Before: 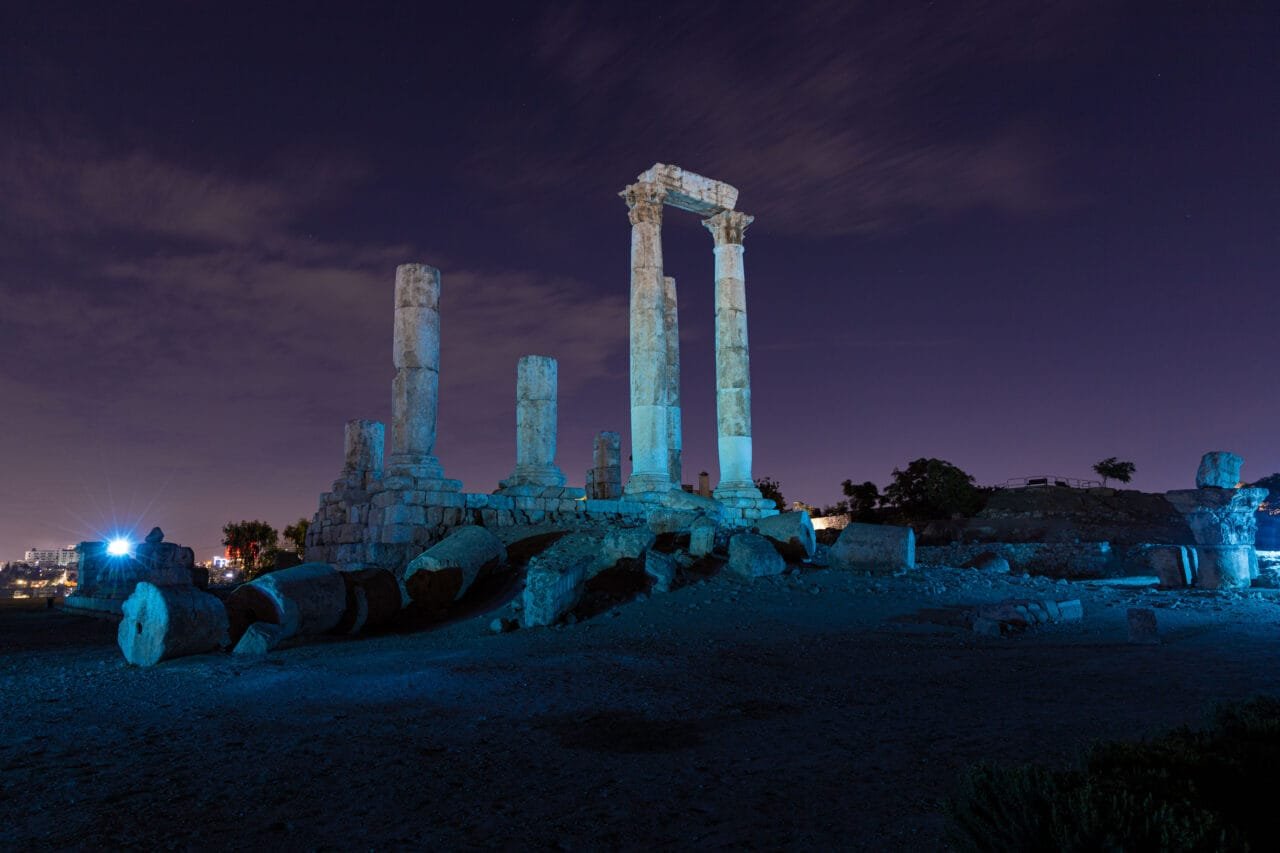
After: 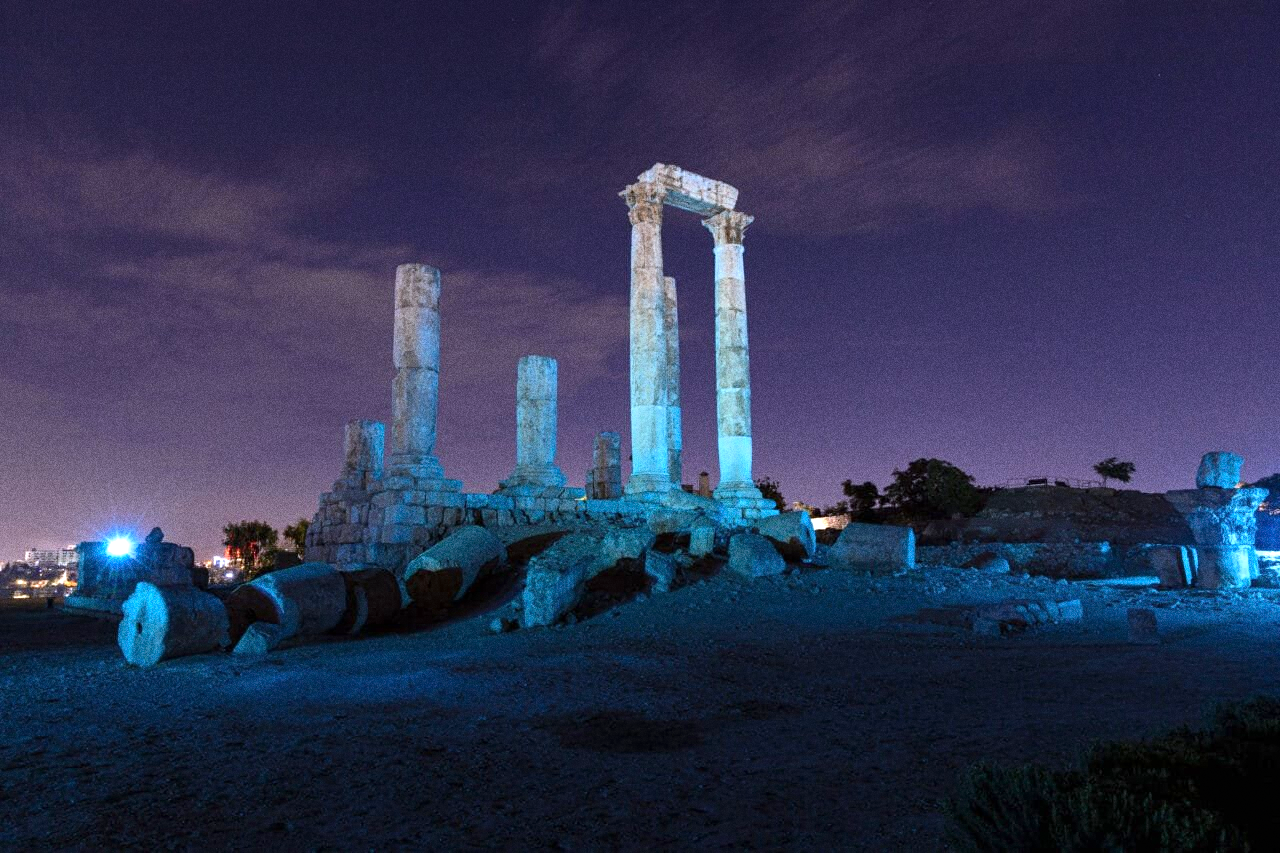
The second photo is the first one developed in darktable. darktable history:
exposure: exposure 0.785 EV, compensate highlight preservation false
grain: coarseness 0.09 ISO, strength 40%
white balance: red 0.984, blue 1.059
